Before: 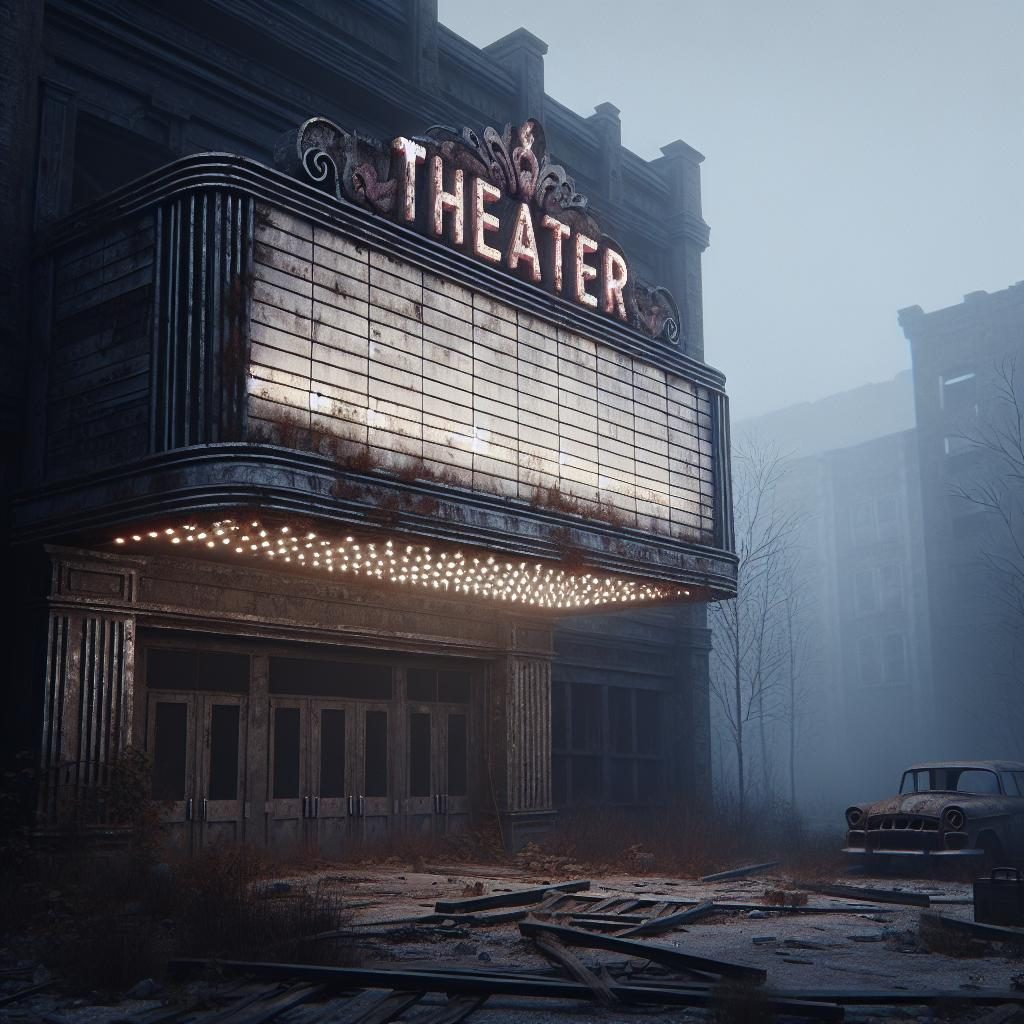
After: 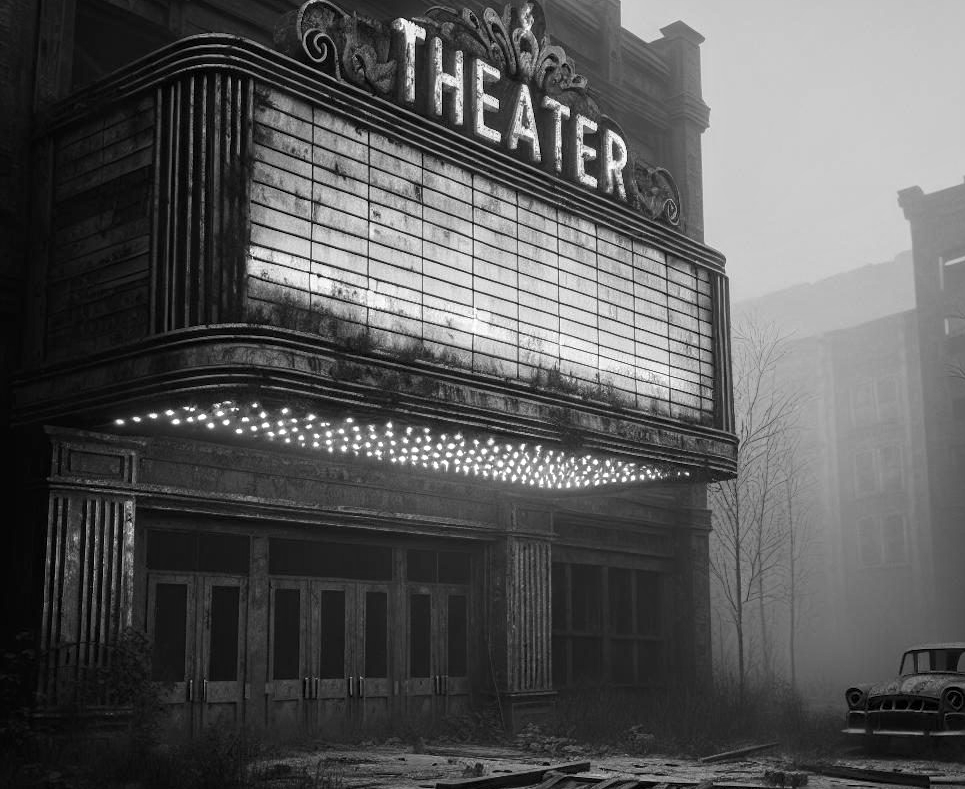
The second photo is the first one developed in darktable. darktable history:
monochrome: on, module defaults
local contrast: detail 130%
crop and rotate: angle 0.03°, top 11.643%, right 5.651%, bottom 11.189%
tone equalizer: on, module defaults
